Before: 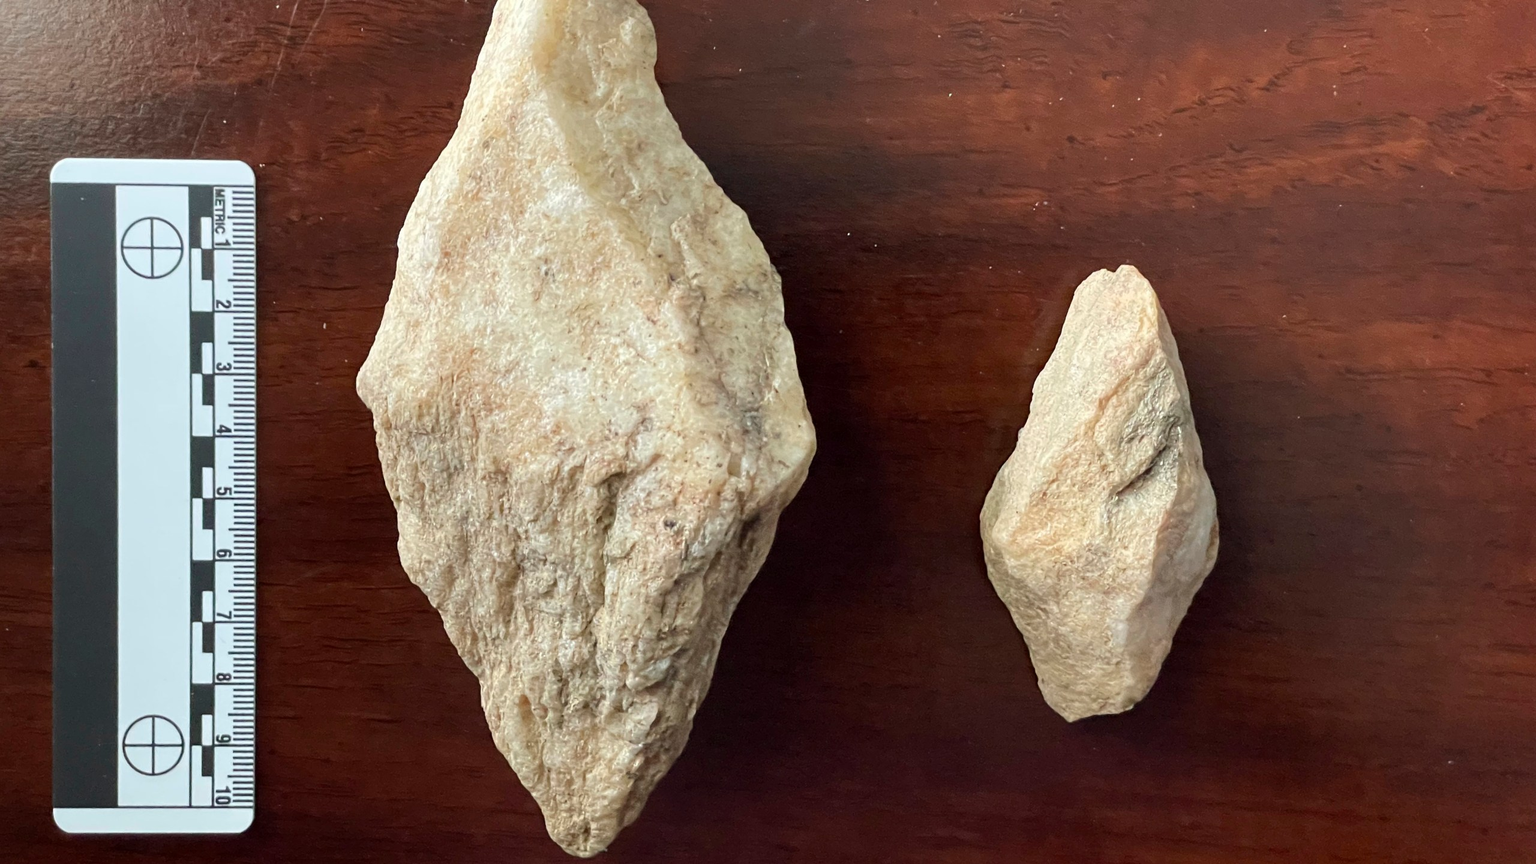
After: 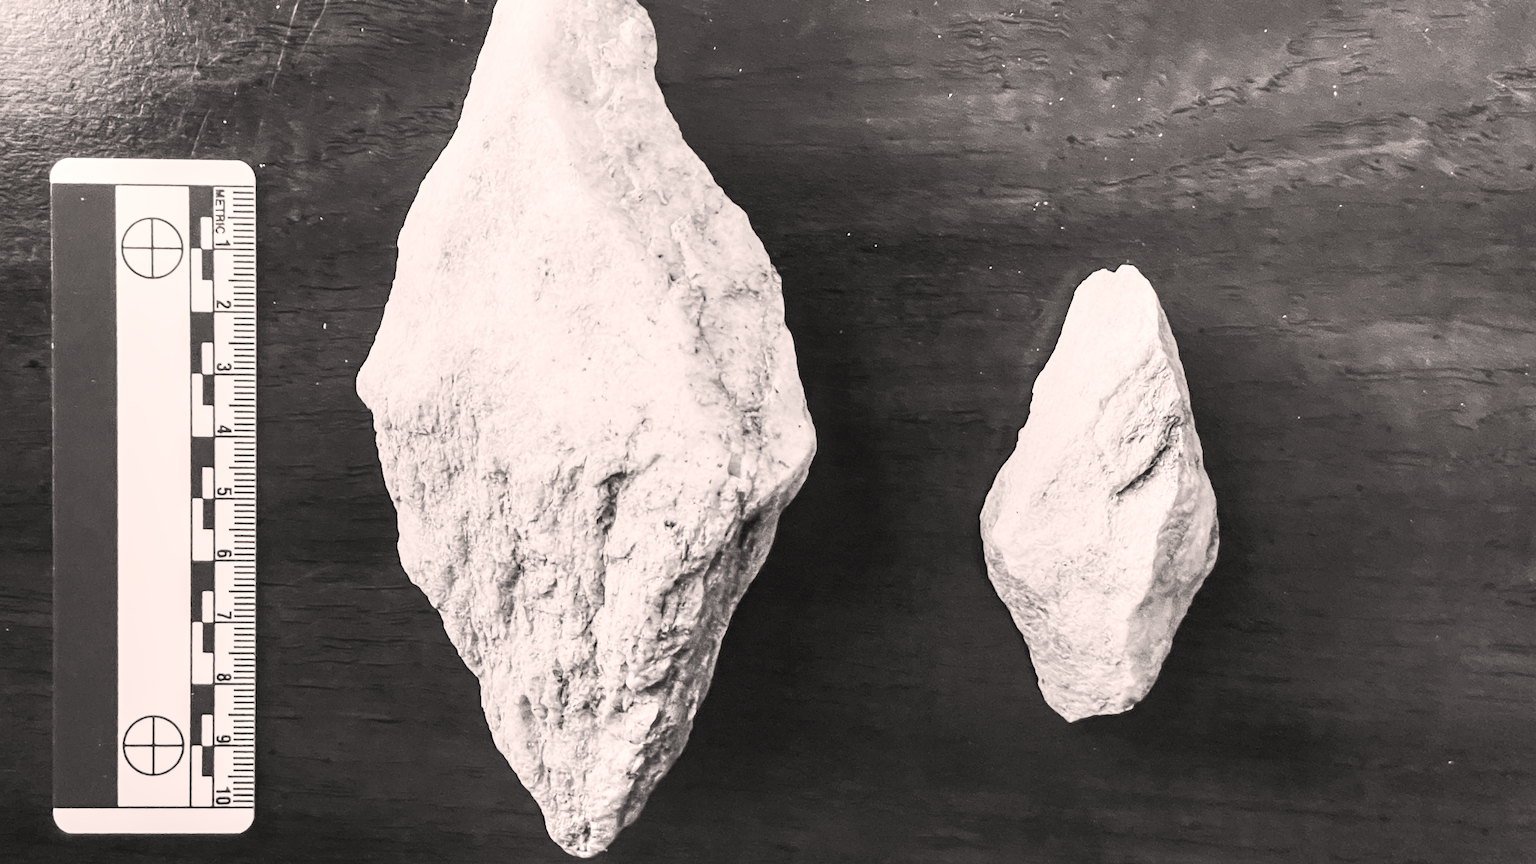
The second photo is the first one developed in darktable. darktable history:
color correction: highlights a* 5.84, highlights b* 4.79
local contrast: detail 130%
contrast brightness saturation: contrast 0.525, brightness 0.489, saturation -0.999
